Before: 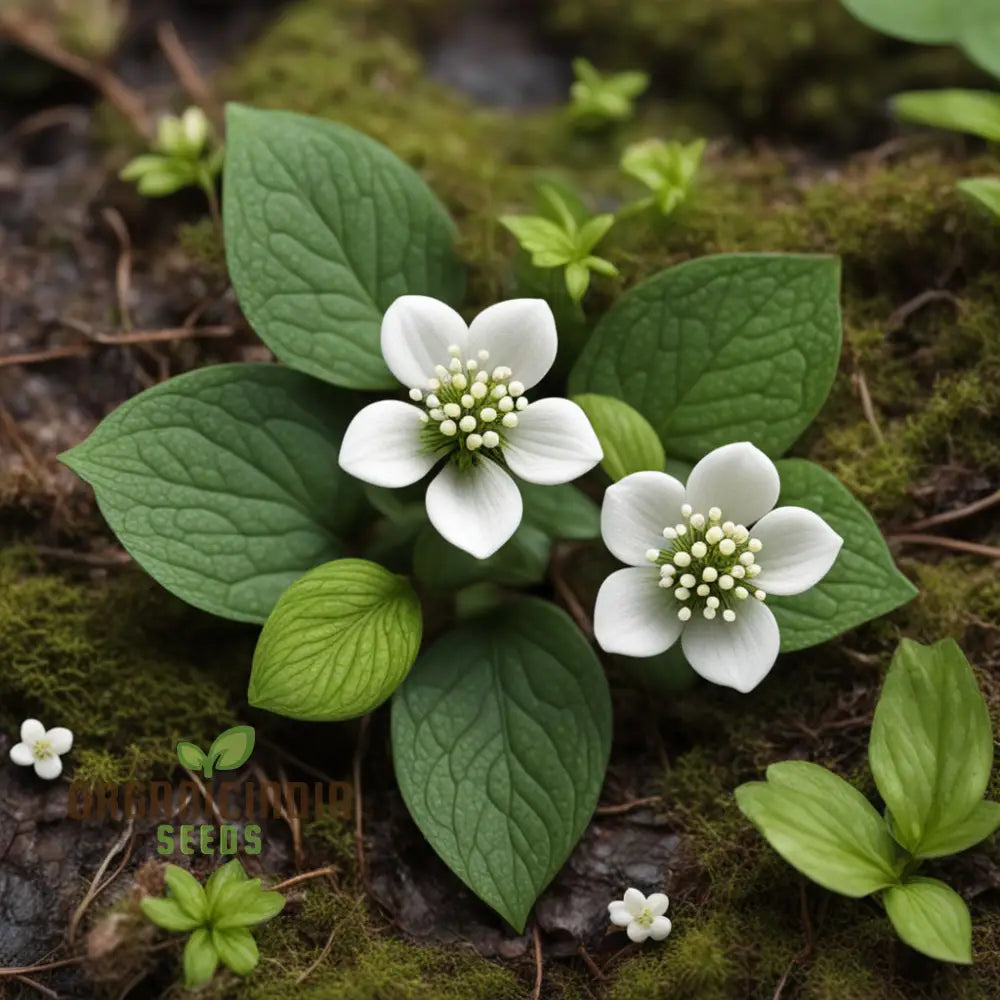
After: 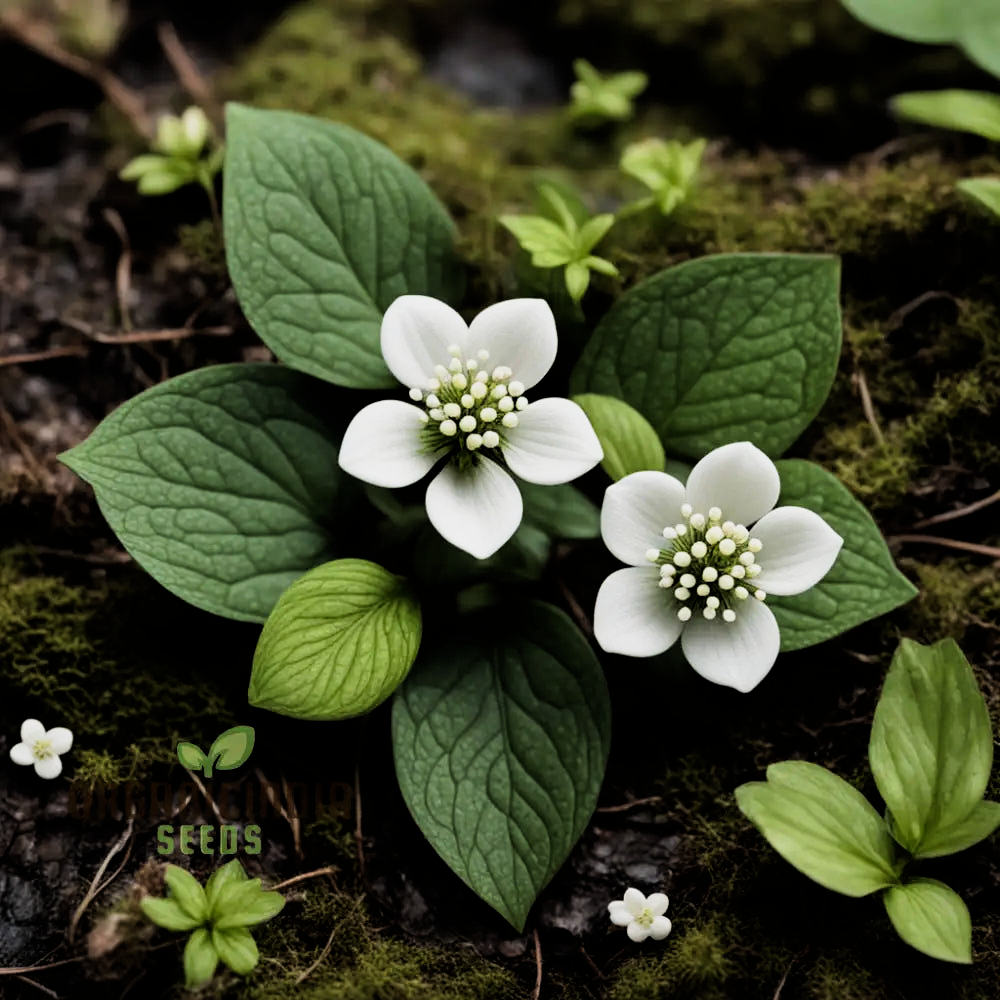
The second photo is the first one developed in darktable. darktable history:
filmic rgb: black relative exposure -5 EV, white relative exposure 3.5 EV, hardness 3.19, contrast 1.5, highlights saturation mix -50%
color balance: contrast fulcrum 17.78%
